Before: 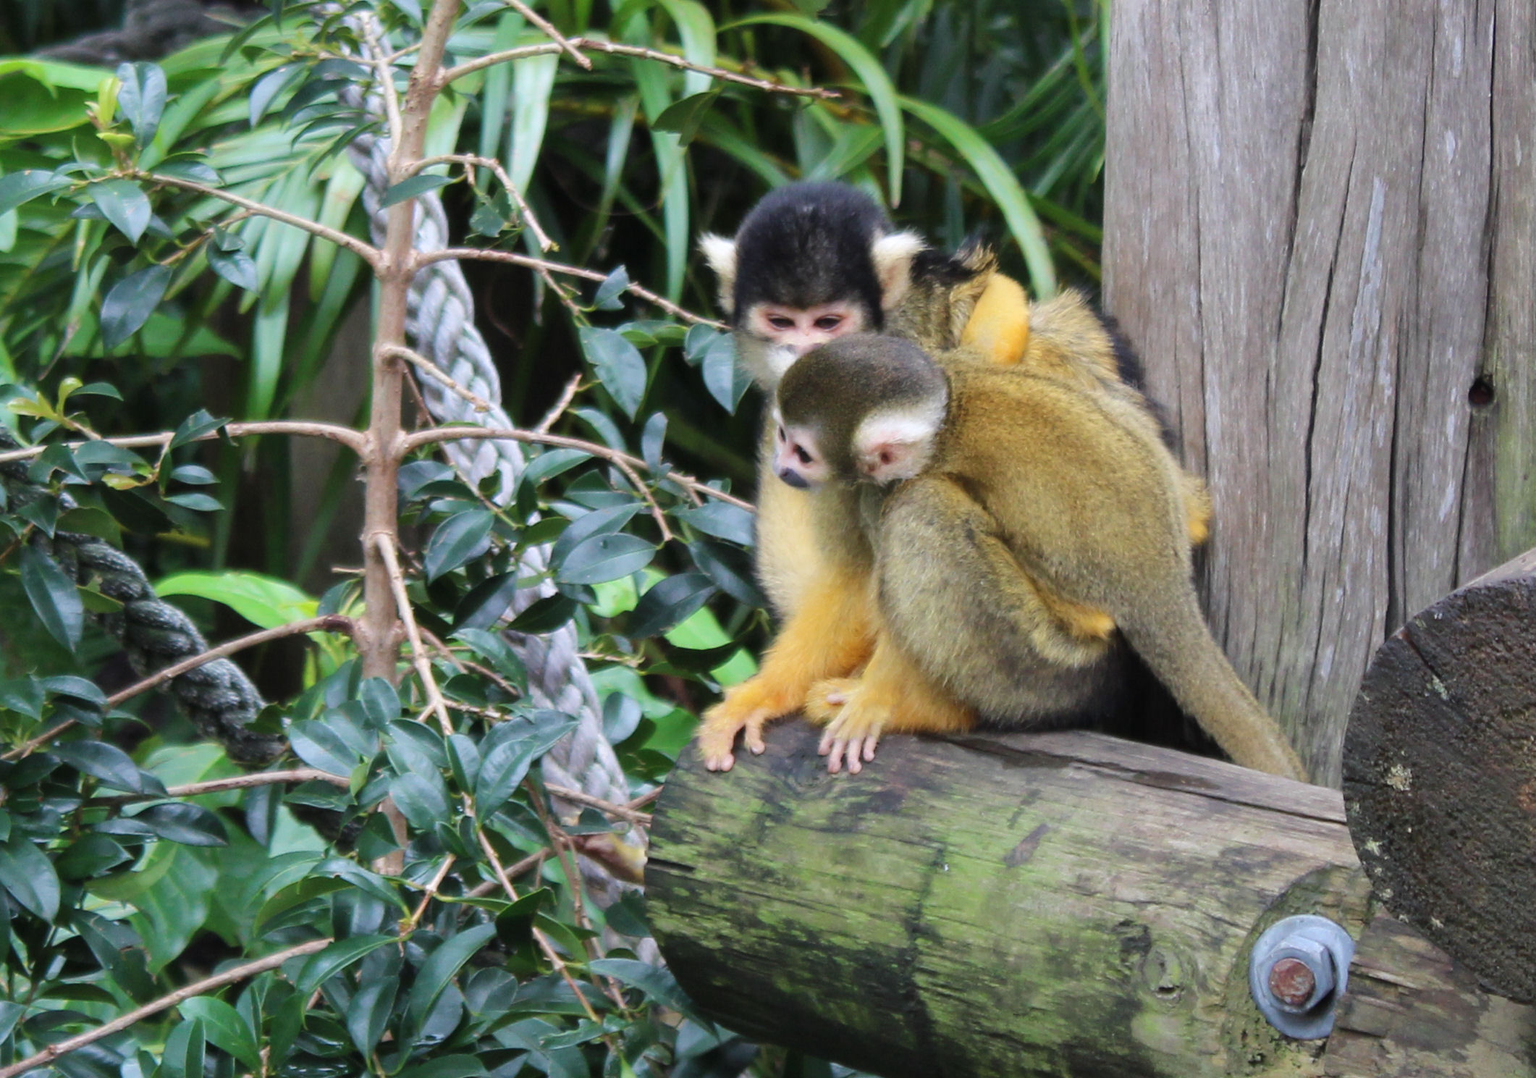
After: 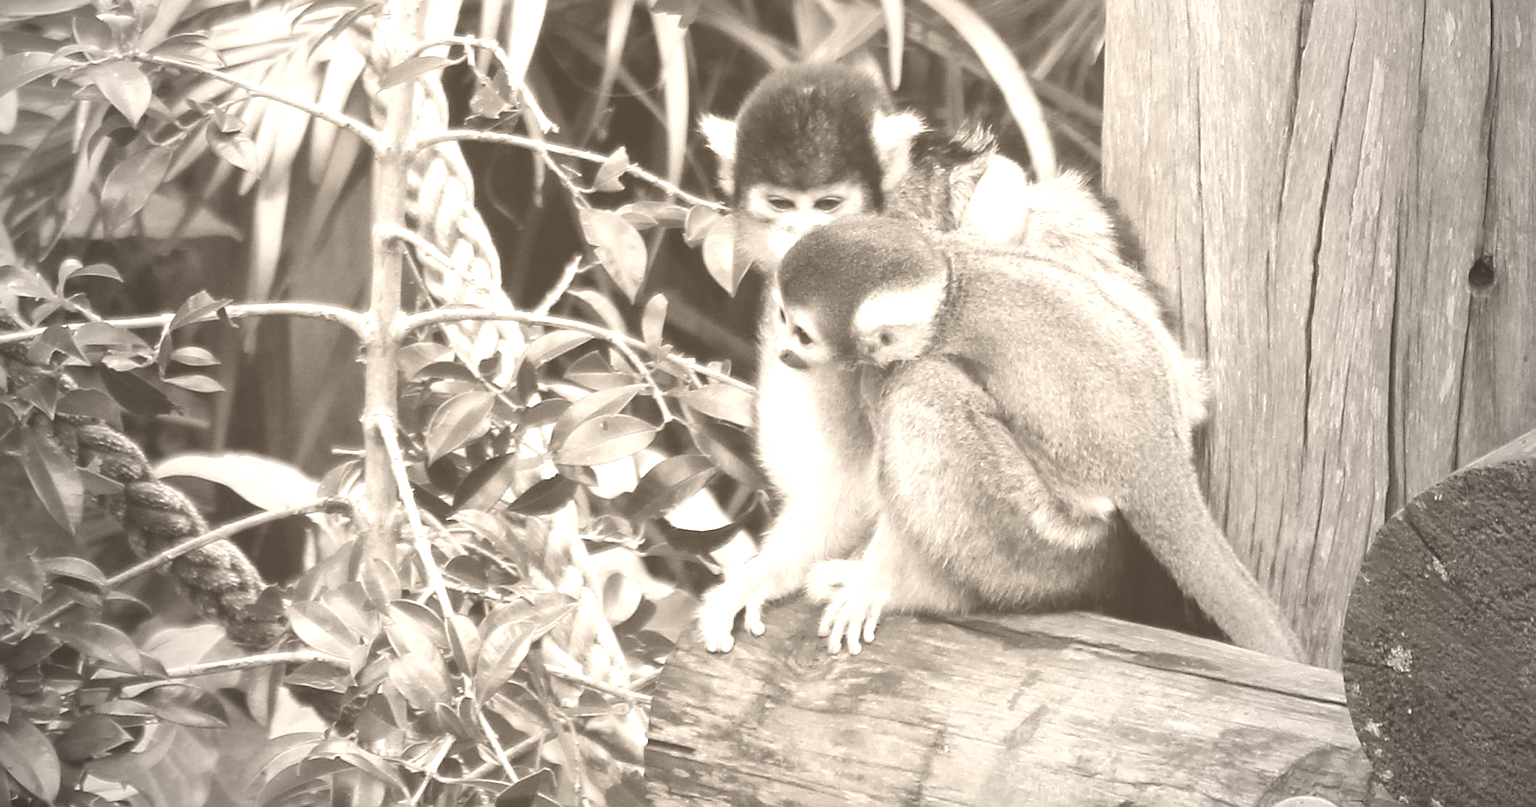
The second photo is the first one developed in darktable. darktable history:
crop: top 11.038%, bottom 13.962%
colorize: hue 34.49°, saturation 35.33%, source mix 100%, version 1
vignetting: fall-off start 72.14%, fall-off radius 108.07%, brightness -0.713, saturation -0.488, center (-0.054, -0.359), width/height ratio 0.729
sharpen: on, module defaults
